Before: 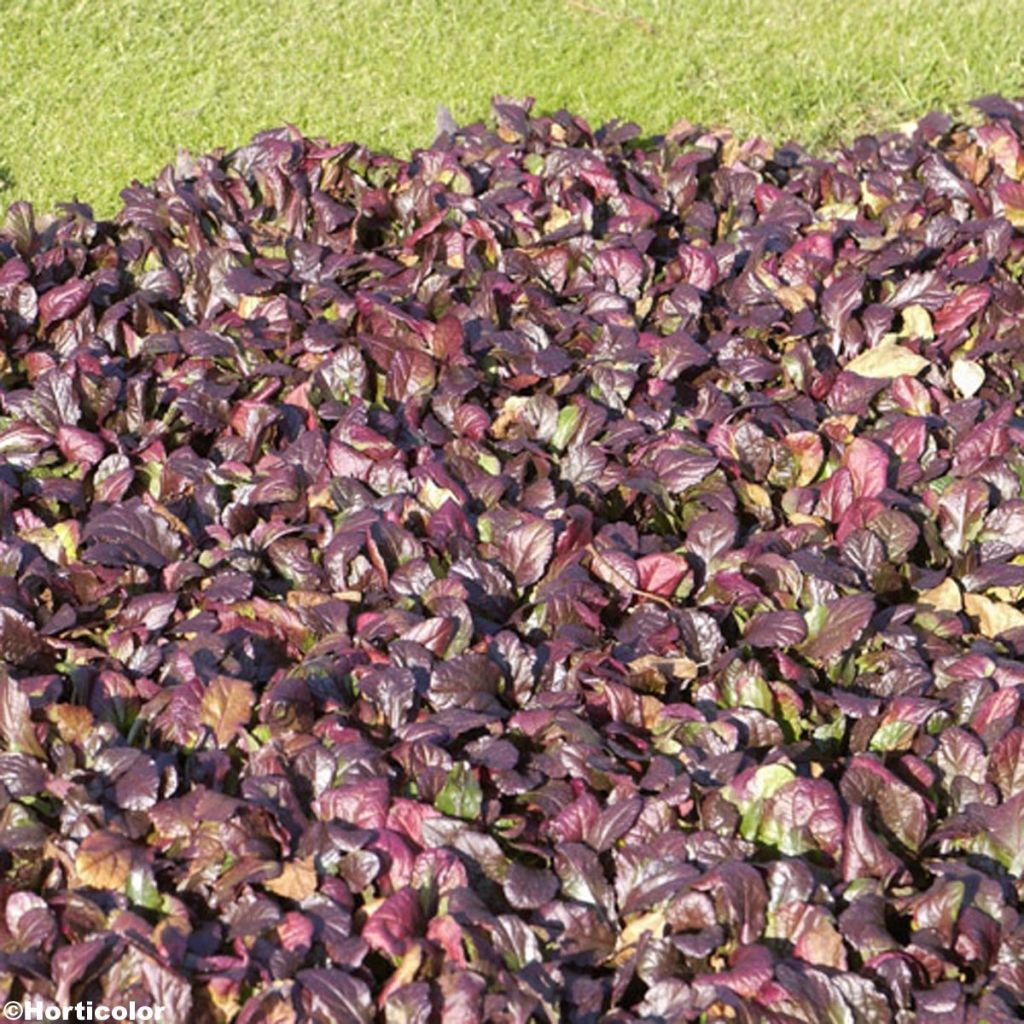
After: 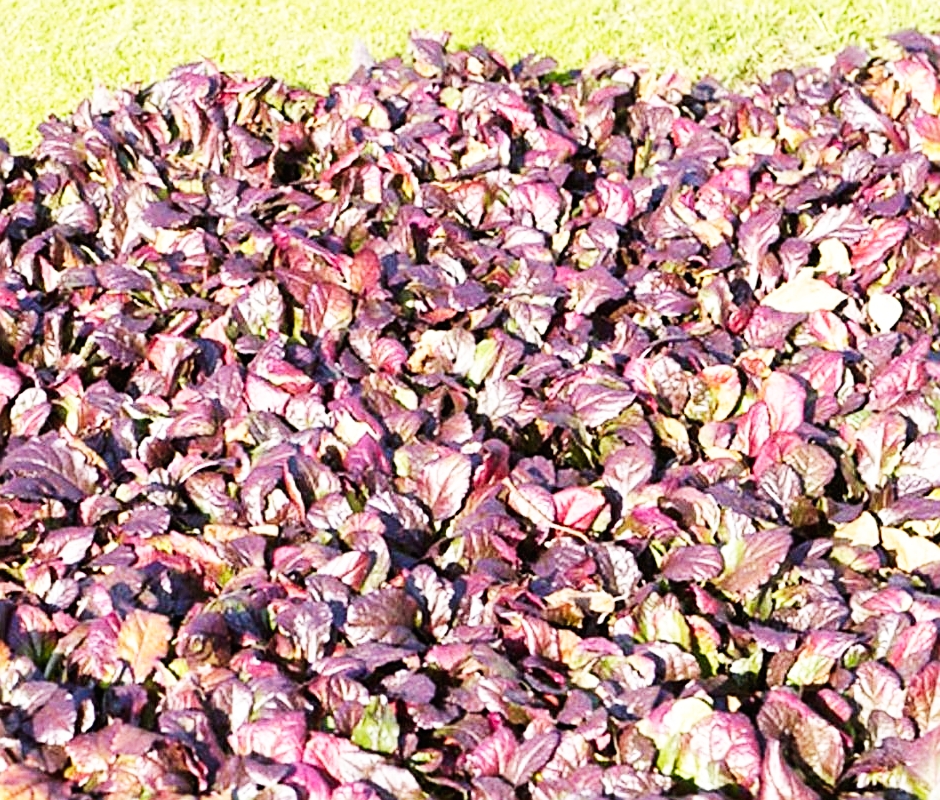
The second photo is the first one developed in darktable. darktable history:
sharpen: on, module defaults
base curve: curves: ch0 [(0, 0) (0.007, 0.004) (0.027, 0.03) (0.046, 0.07) (0.207, 0.54) (0.442, 0.872) (0.673, 0.972) (1, 1)], preserve colors none
crop: left 8.195%, top 6.54%, bottom 15.321%
